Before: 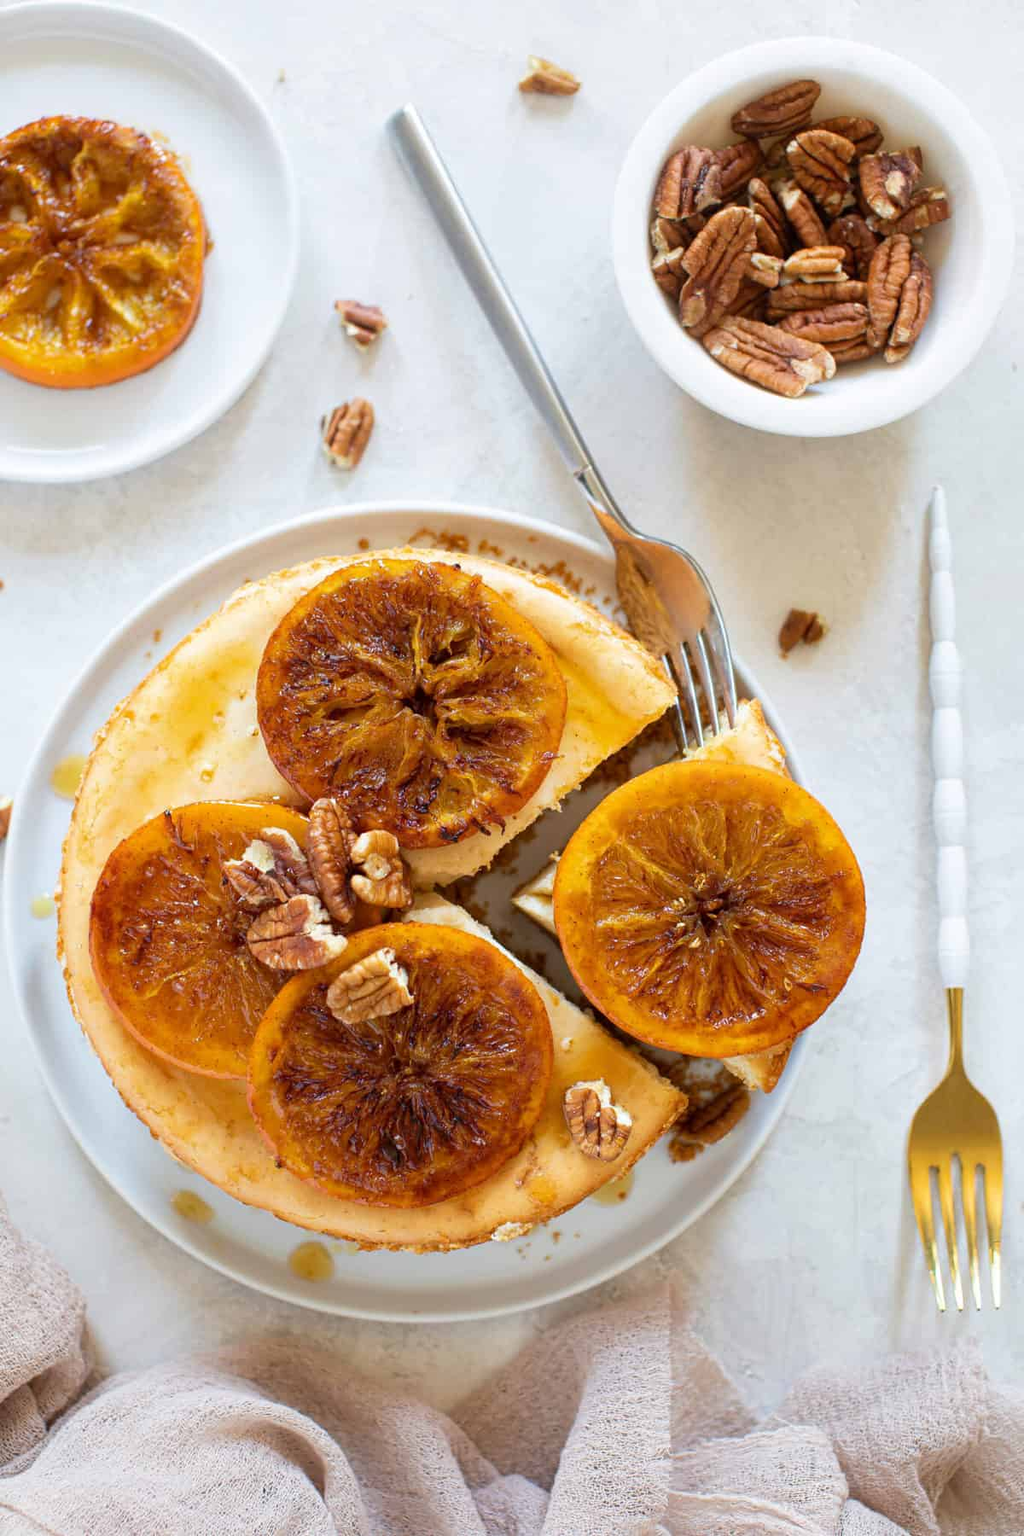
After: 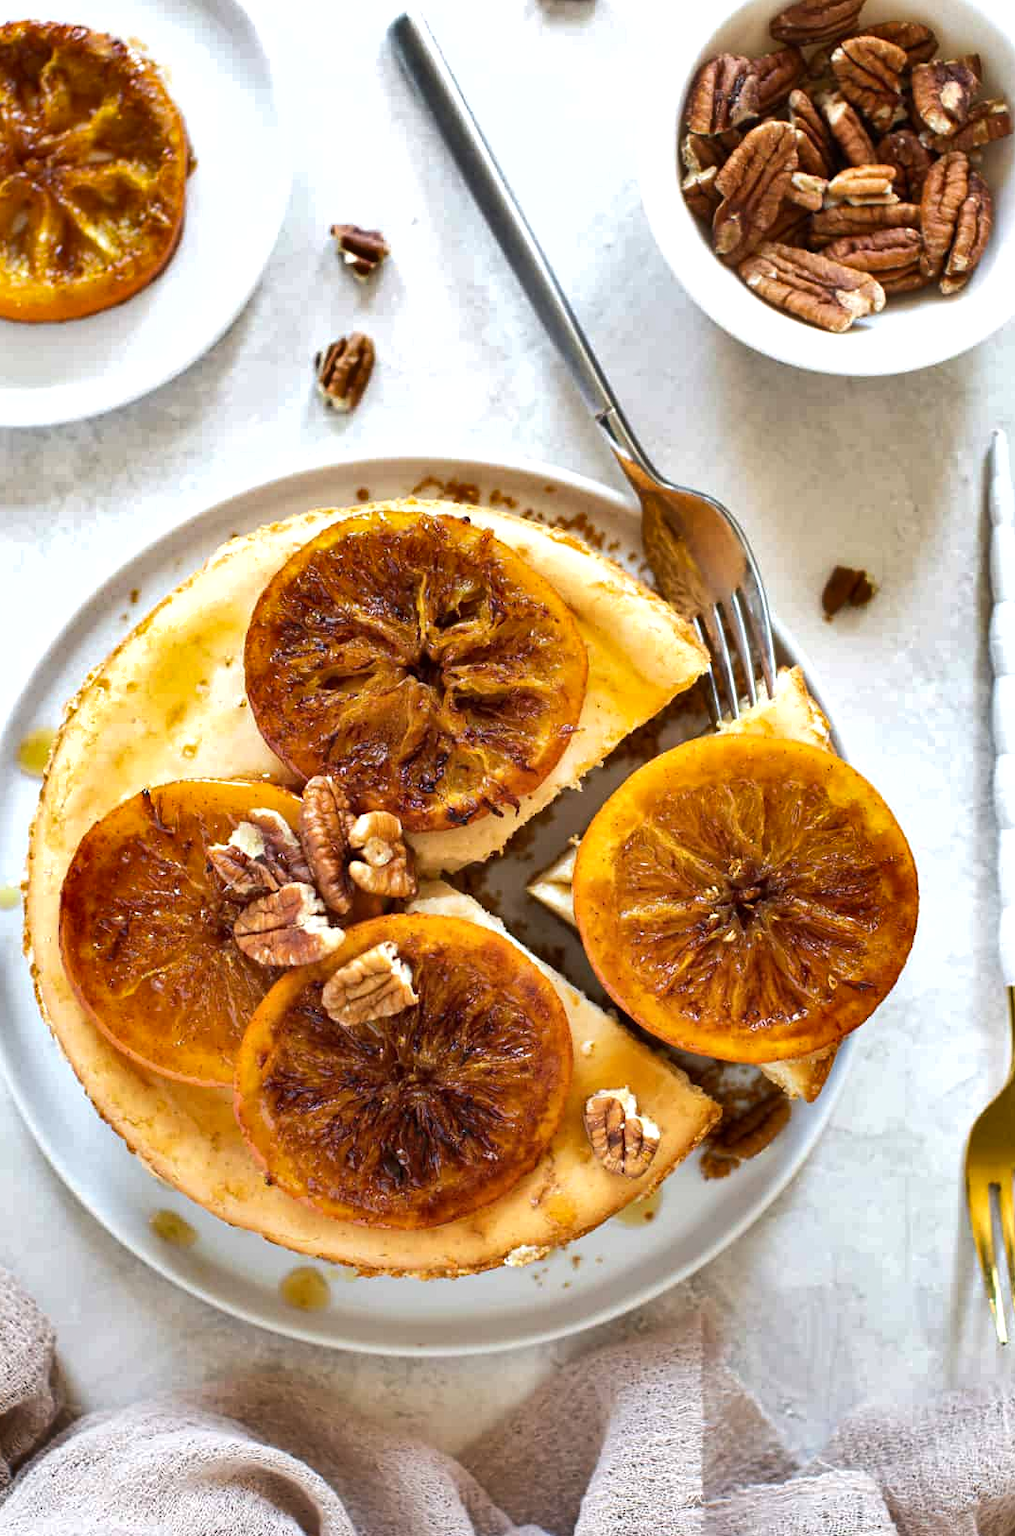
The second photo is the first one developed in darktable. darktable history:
crop: left 3.554%, top 6.369%, right 6.794%, bottom 3.28%
tone equalizer: -8 EV -0.396 EV, -7 EV -0.357 EV, -6 EV -0.328 EV, -5 EV -0.255 EV, -3 EV 0.232 EV, -2 EV 0.305 EV, -1 EV 0.368 EV, +0 EV 0.437 EV, edges refinement/feathering 500, mask exposure compensation -1.57 EV, preserve details no
exposure: compensate highlight preservation false
shadows and highlights: radius 107.14, shadows 23.49, highlights -57.79, highlights color adjustment 32.47%, low approximation 0.01, soften with gaussian
